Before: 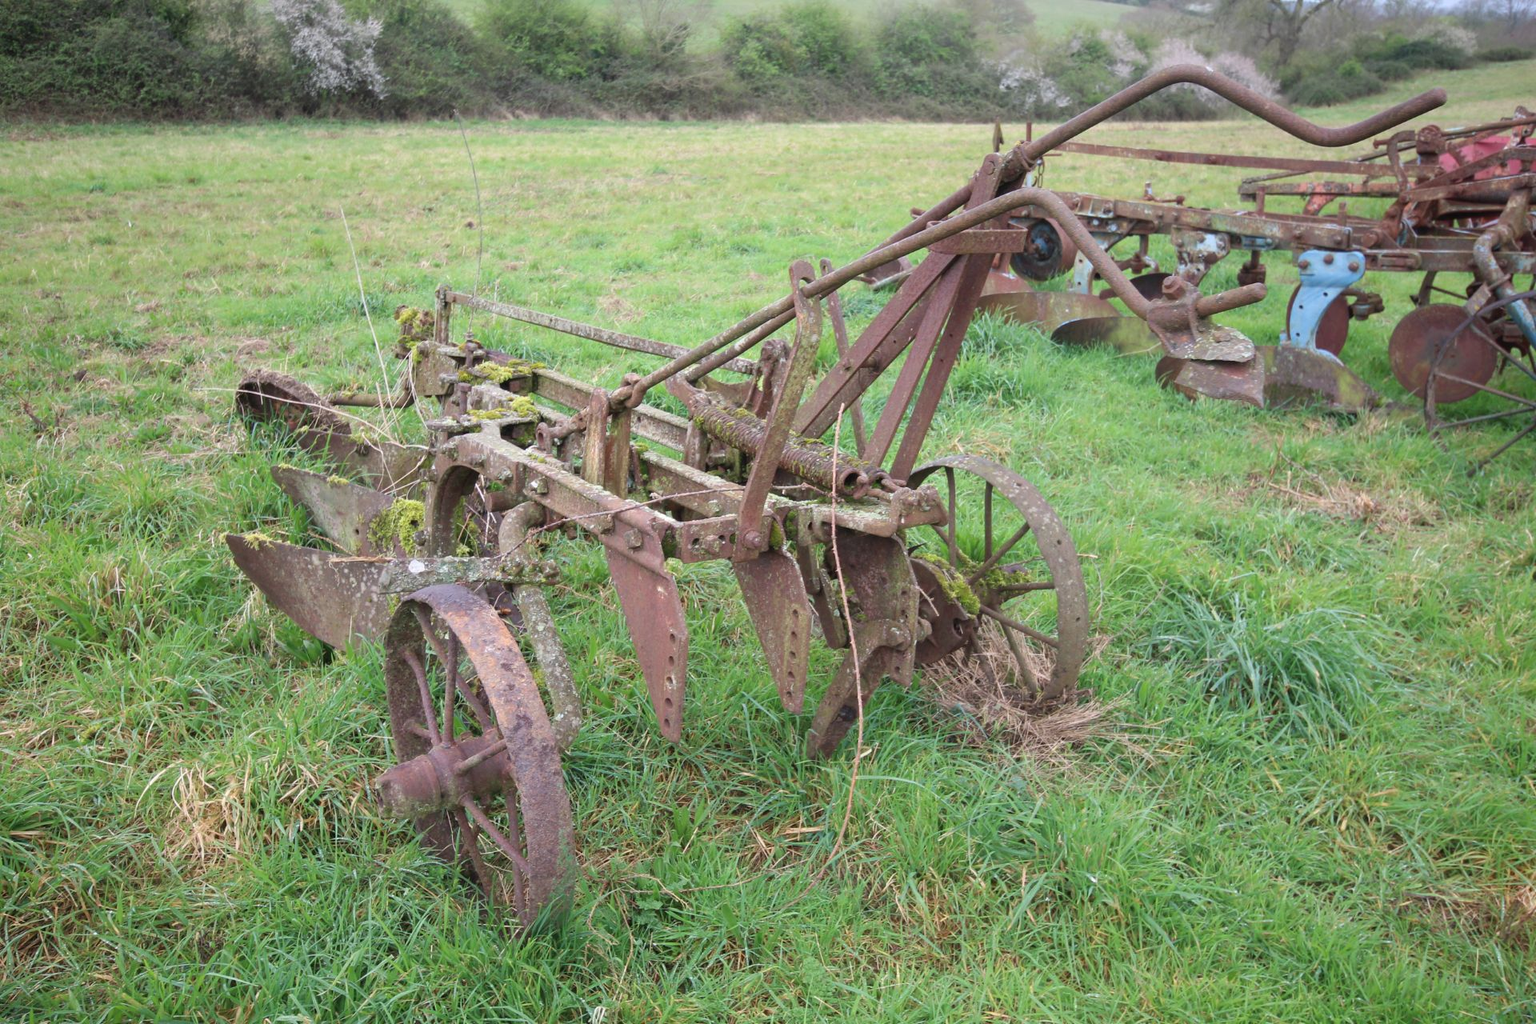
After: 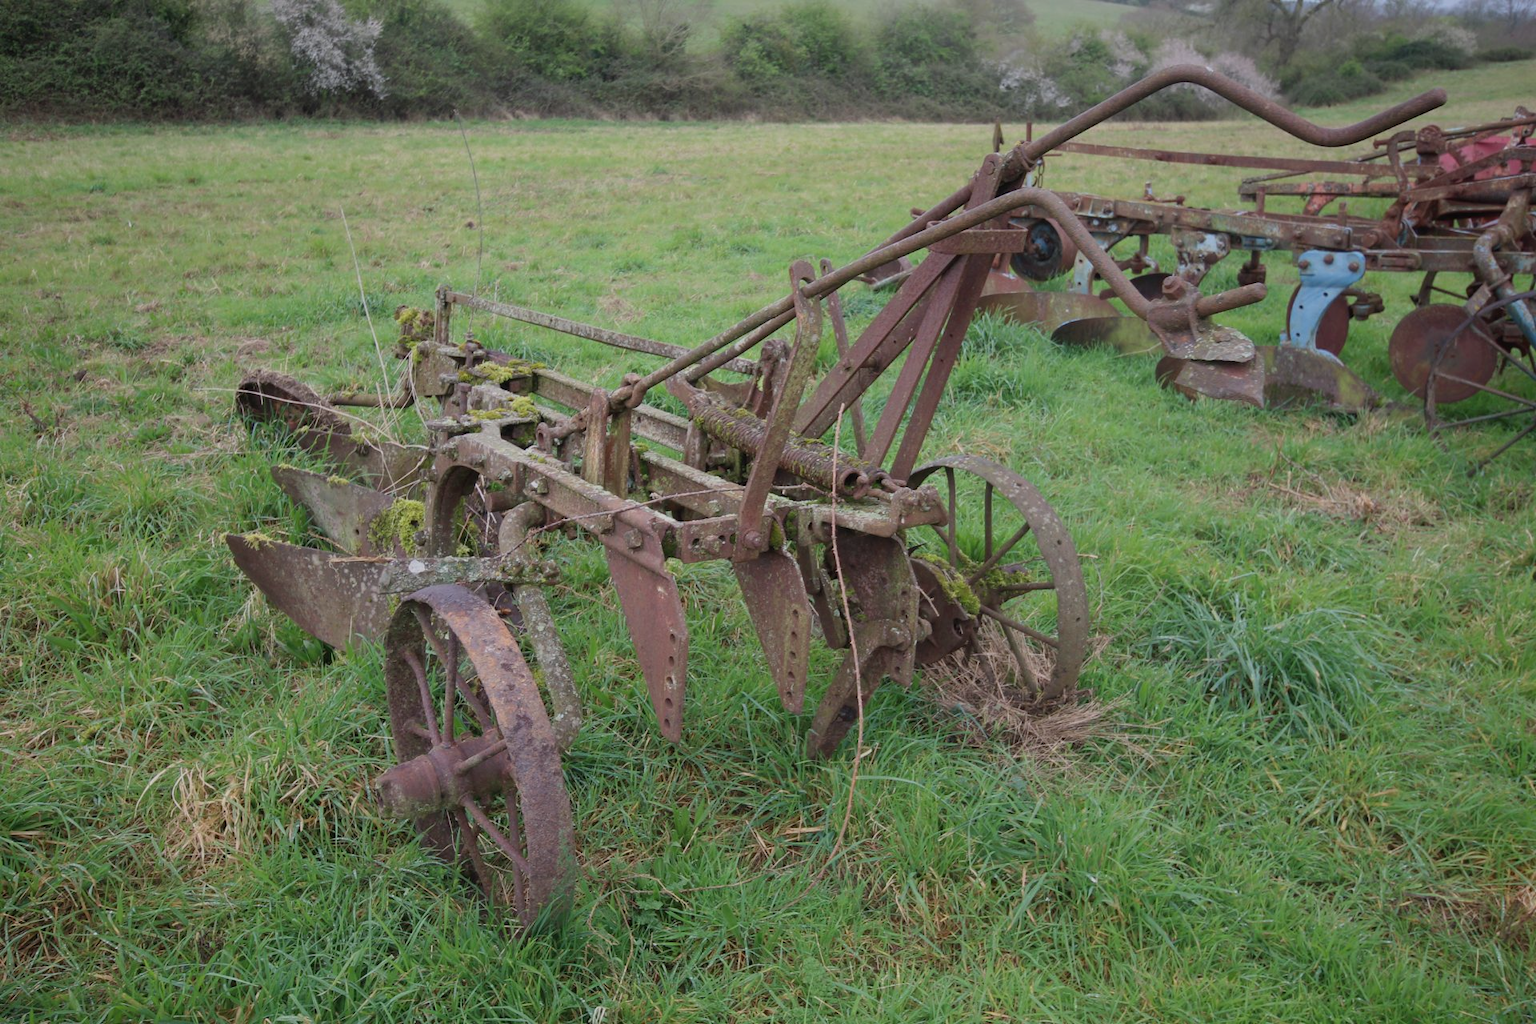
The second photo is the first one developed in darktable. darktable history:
exposure: black level correction 0, exposure -0.697 EV, compensate exposure bias true, compensate highlight preservation false
